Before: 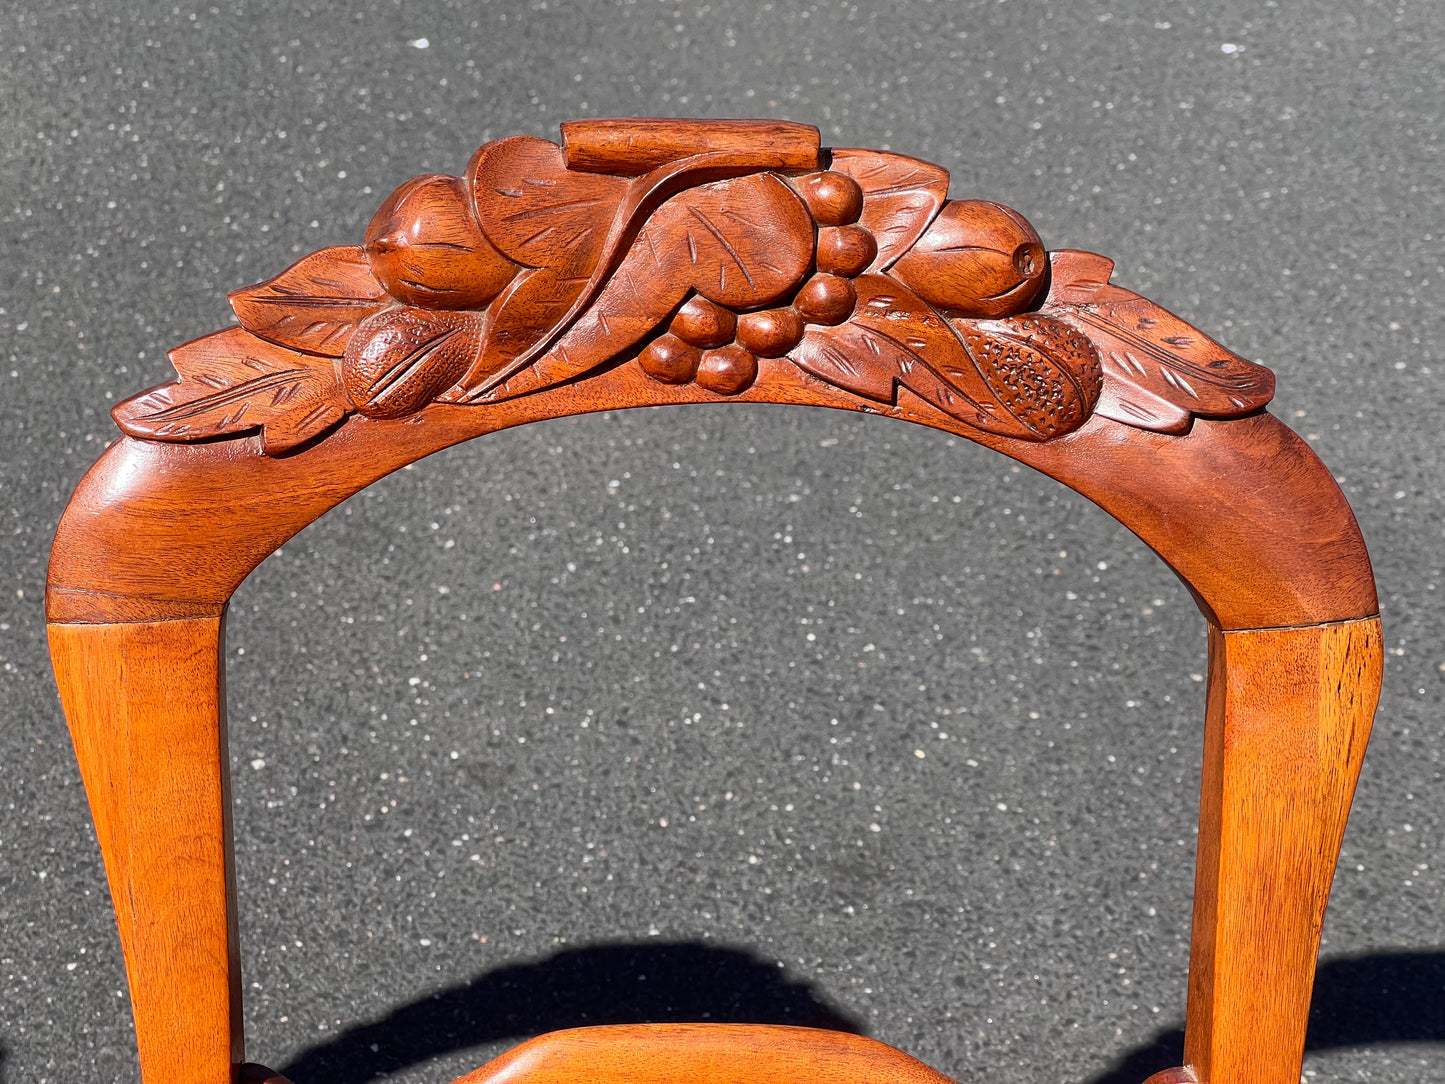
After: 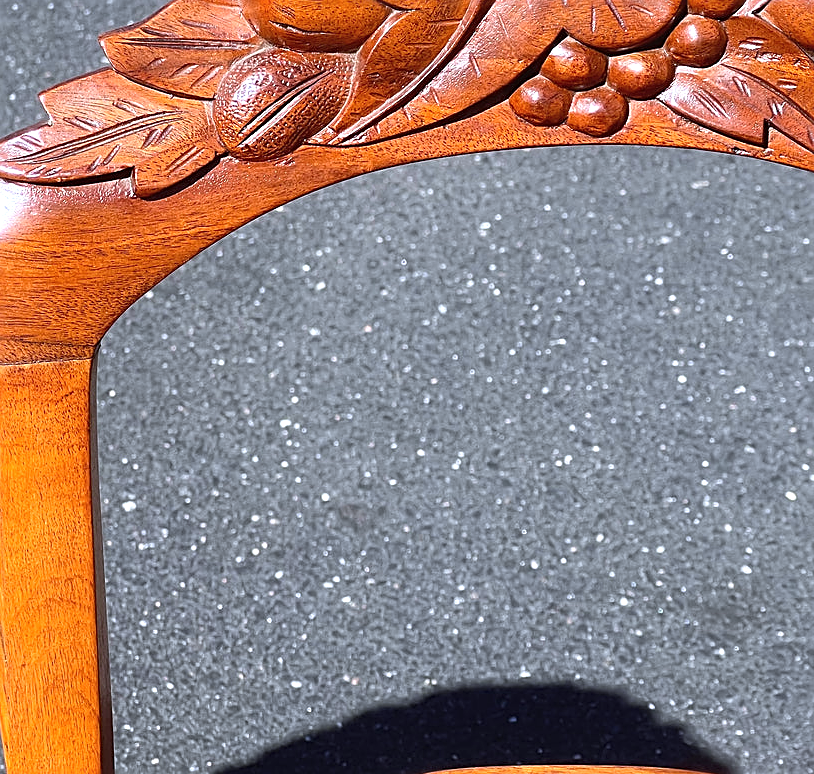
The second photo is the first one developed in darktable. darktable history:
crop: left 8.966%, top 23.852%, right 34.699%, bottom 4.703%
sharpen: amount 0.6
exposure: black level correction -0.002, exposure 0.54 EV, compensate highlight preservation false
white balance: red 0.931, blue 1.11
